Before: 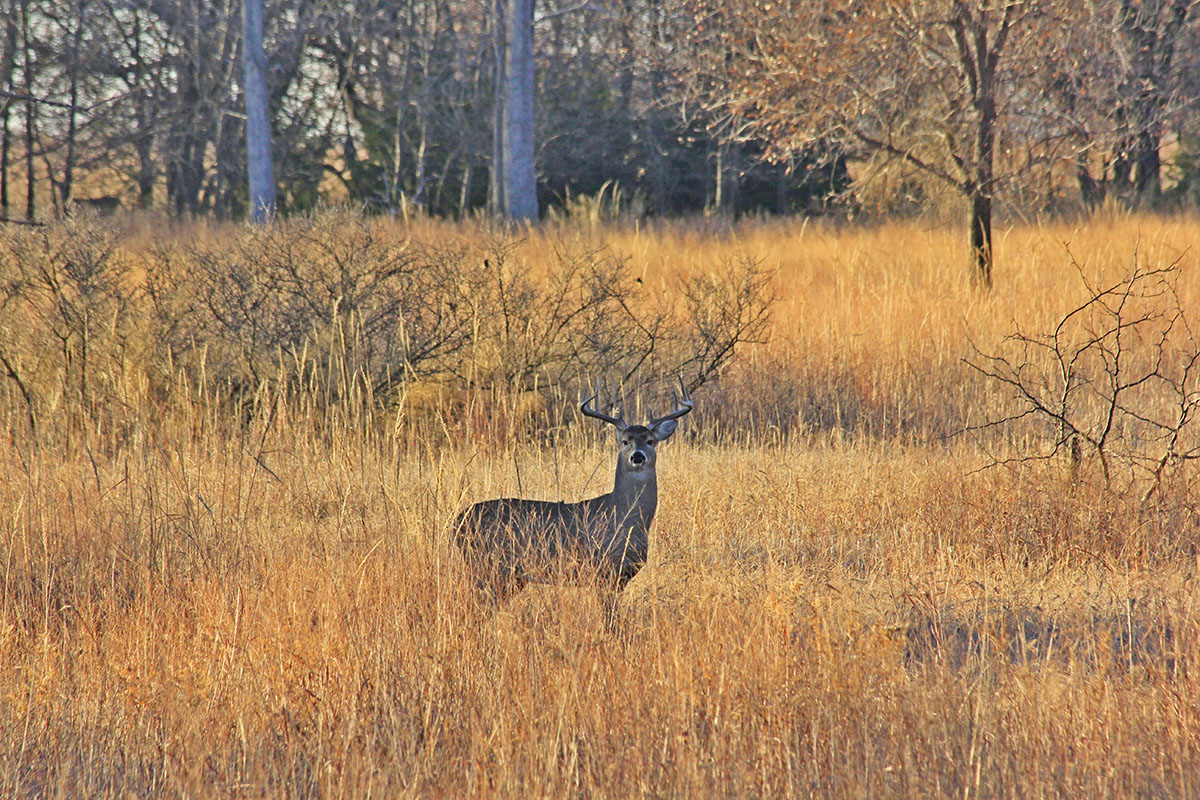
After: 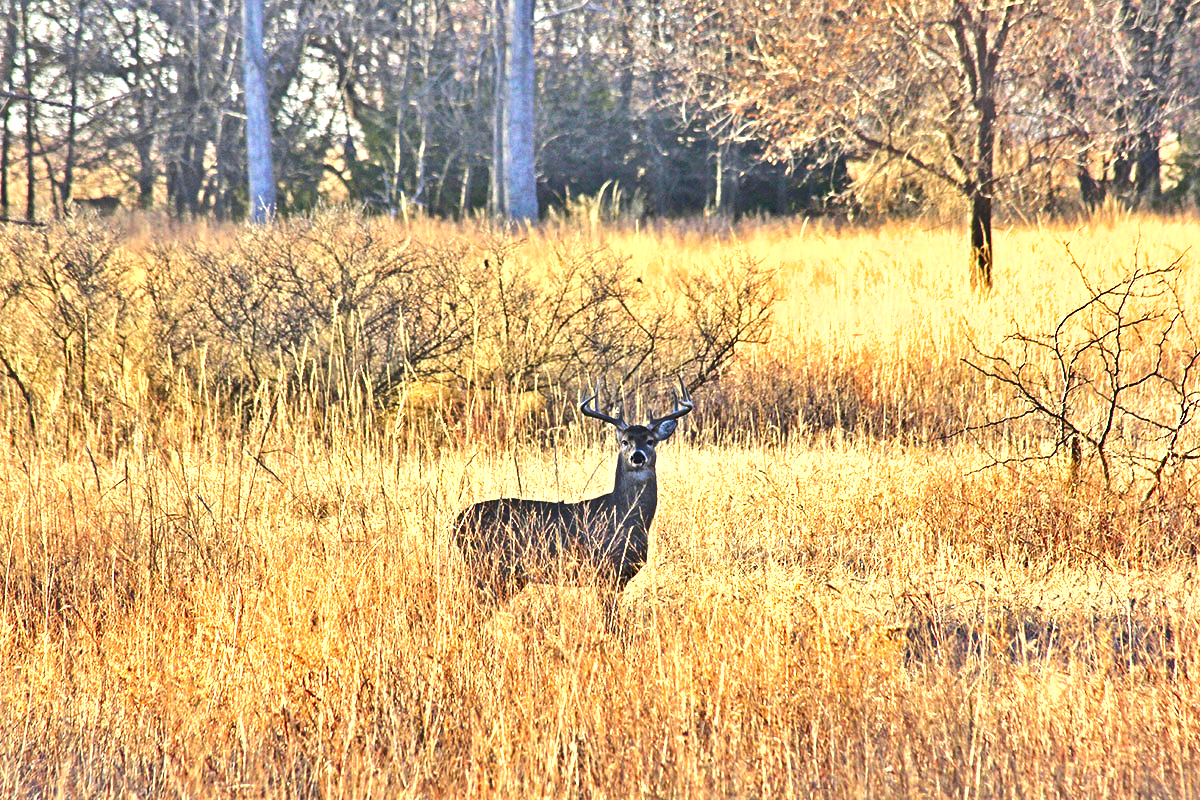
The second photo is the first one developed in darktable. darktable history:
shadows and highlights: soften with gaussian
exposure: black level correction 0, exposure 1 EV, compensate exposure bias true, compensate highlight preservation false
